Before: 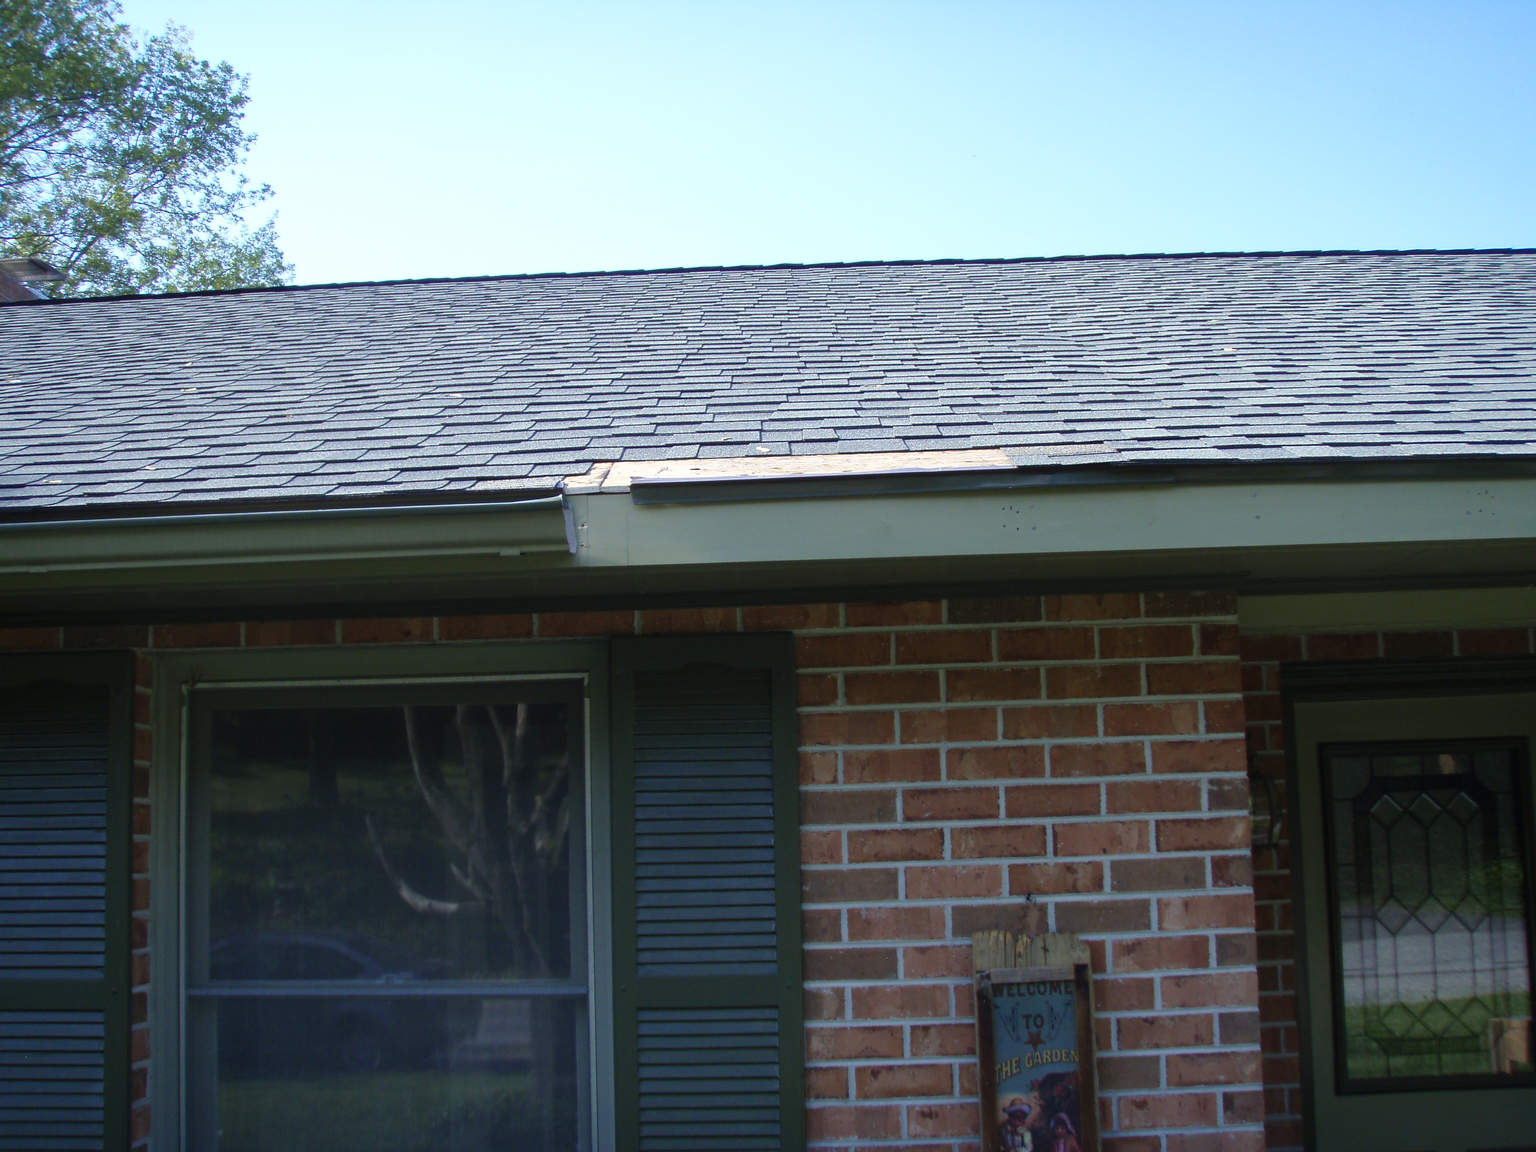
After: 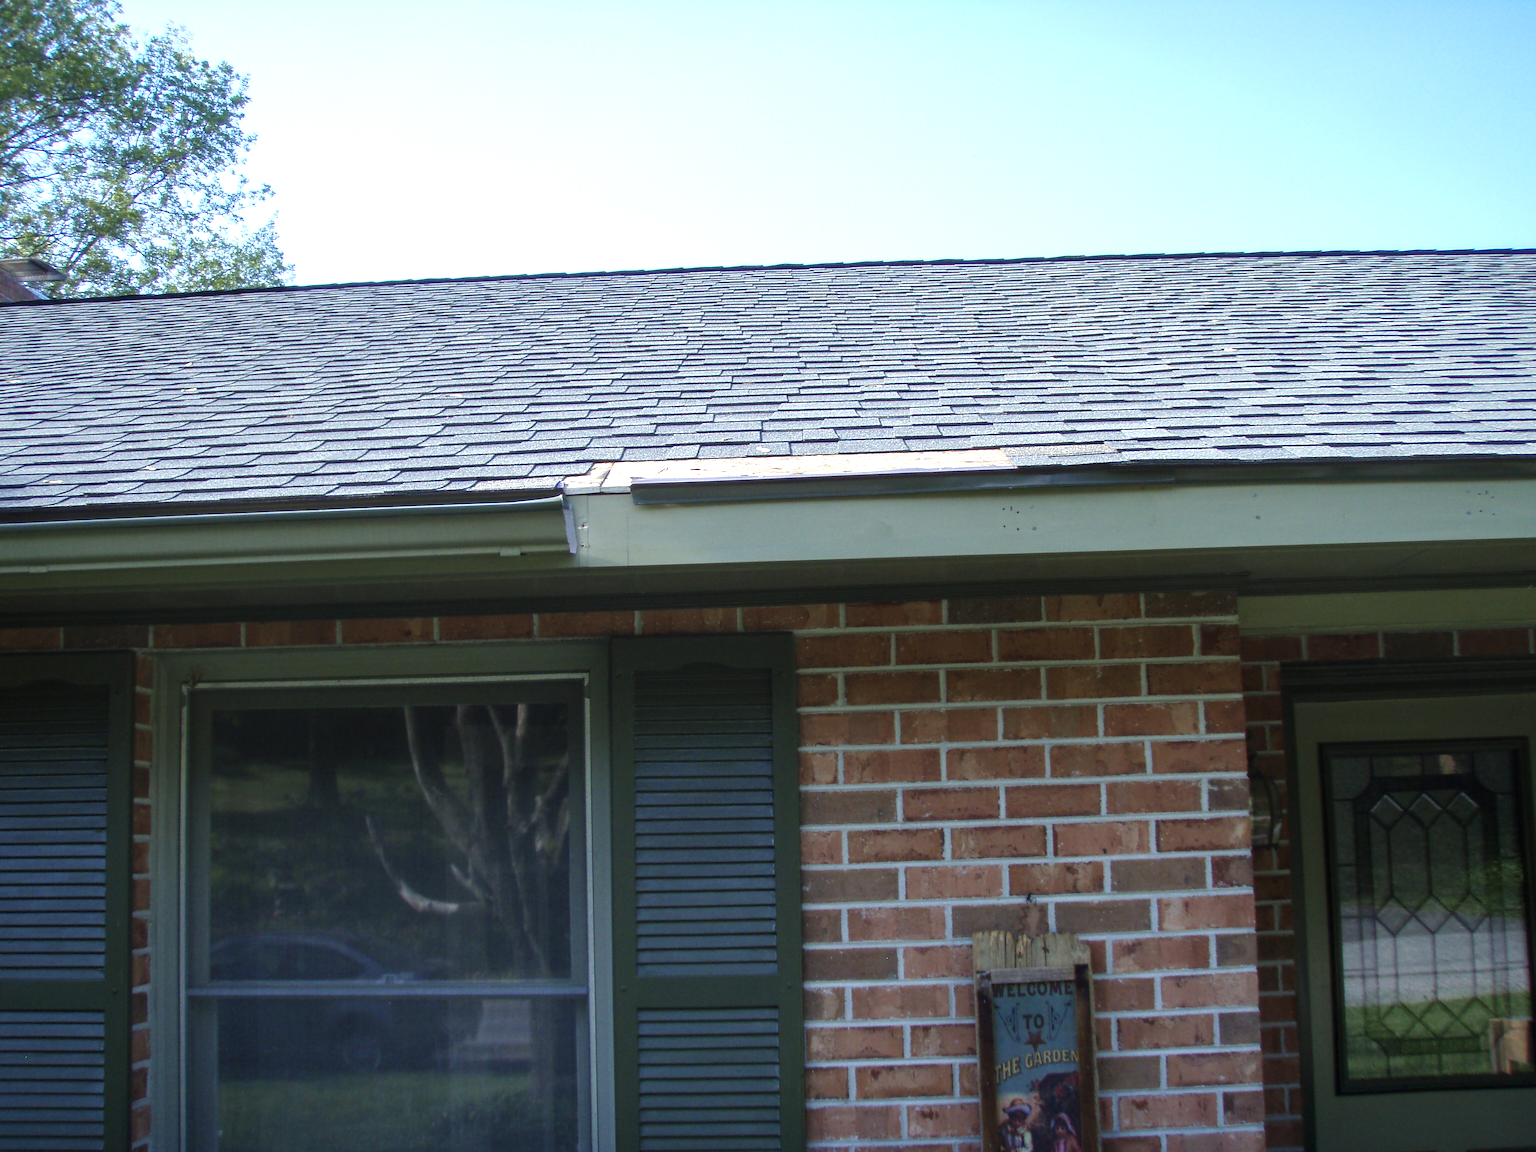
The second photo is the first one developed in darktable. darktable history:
local contrast: on, module defaults
exposure: exposure 0.375 EV, compensate highlight preservation false
